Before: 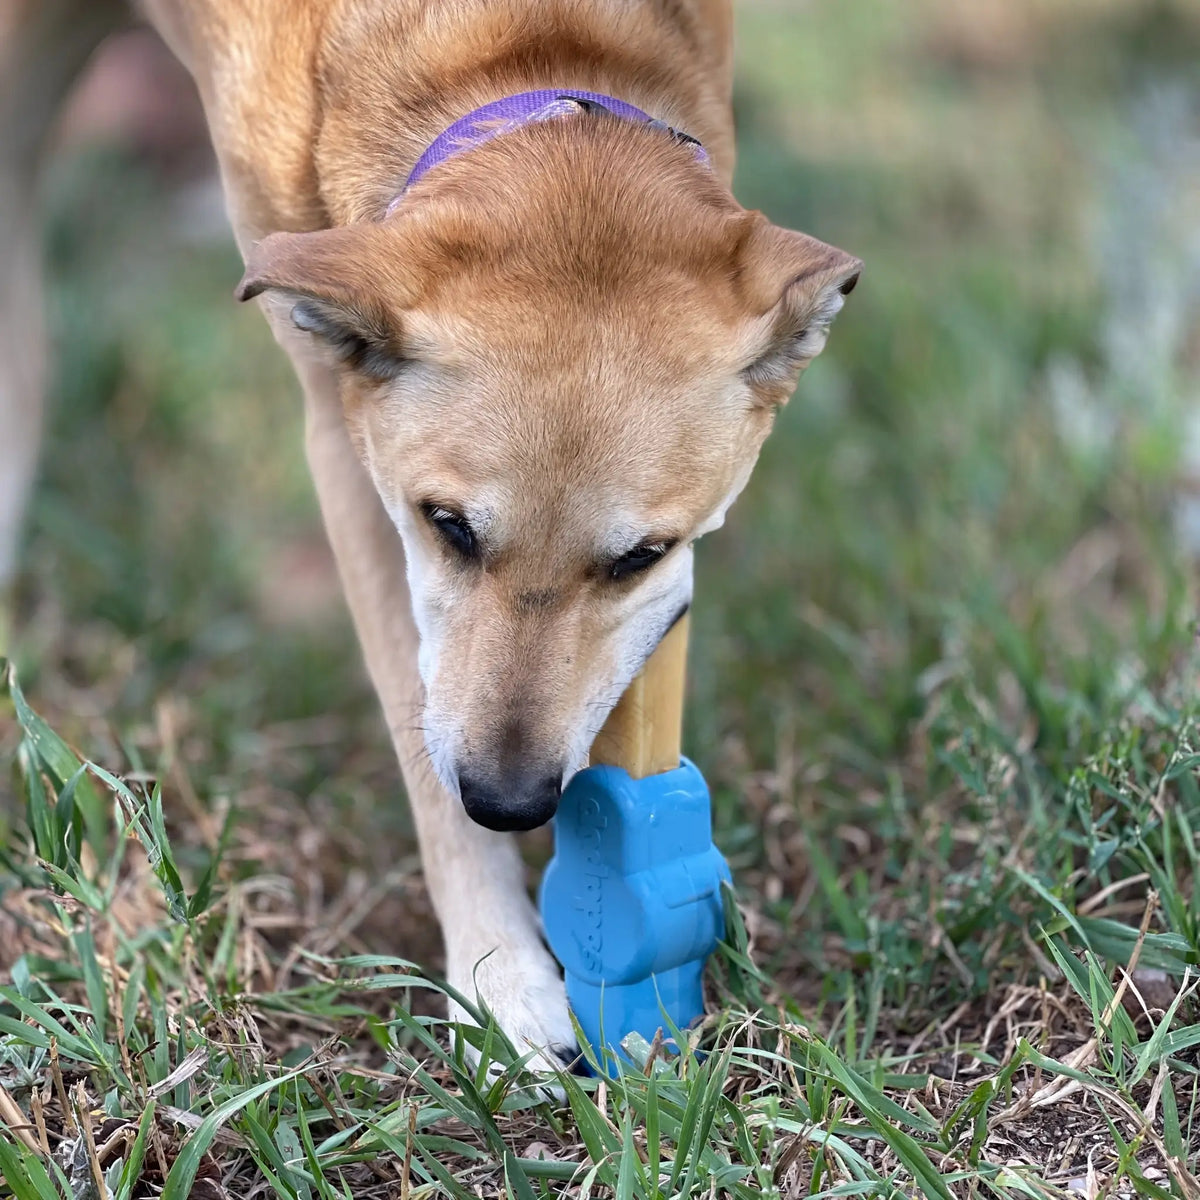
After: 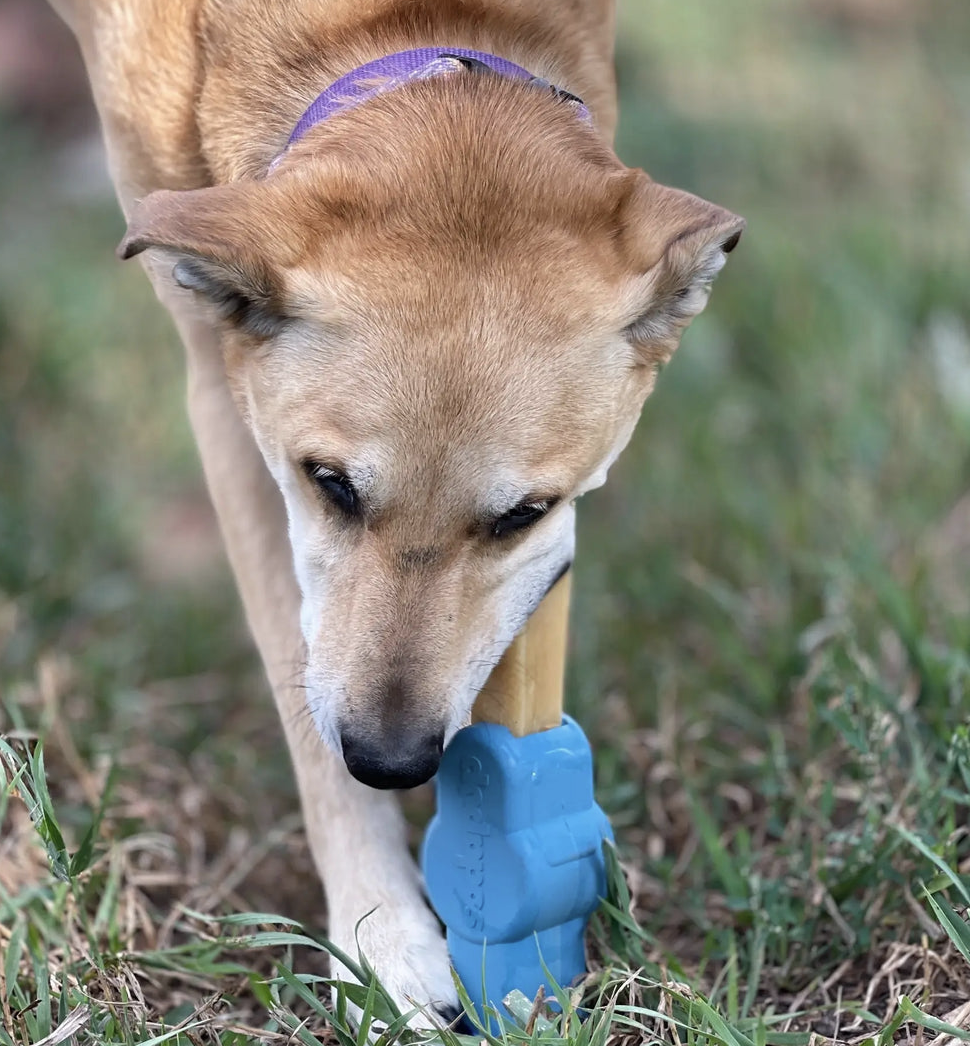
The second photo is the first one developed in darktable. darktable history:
crop: left 9.912%, top 3.576%, right 9.217%, bottom 9.253%
color correction: highlights b* 0.029, saturation 0.846
